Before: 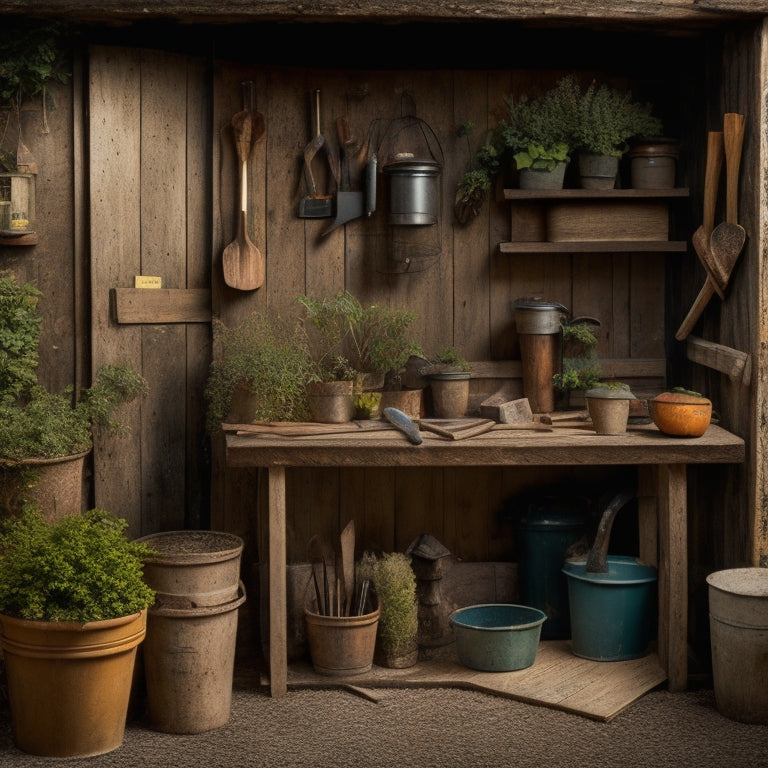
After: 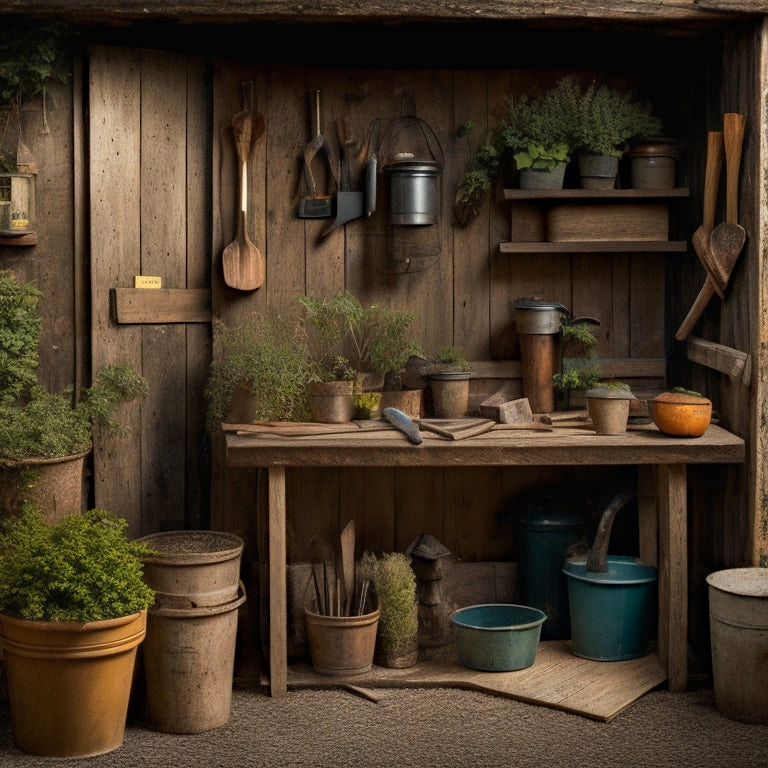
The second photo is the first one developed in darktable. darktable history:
haze removal: compatibility mode true, adaptive false
exposure: exposure 0.203 EV, compensate highlight preservation false
